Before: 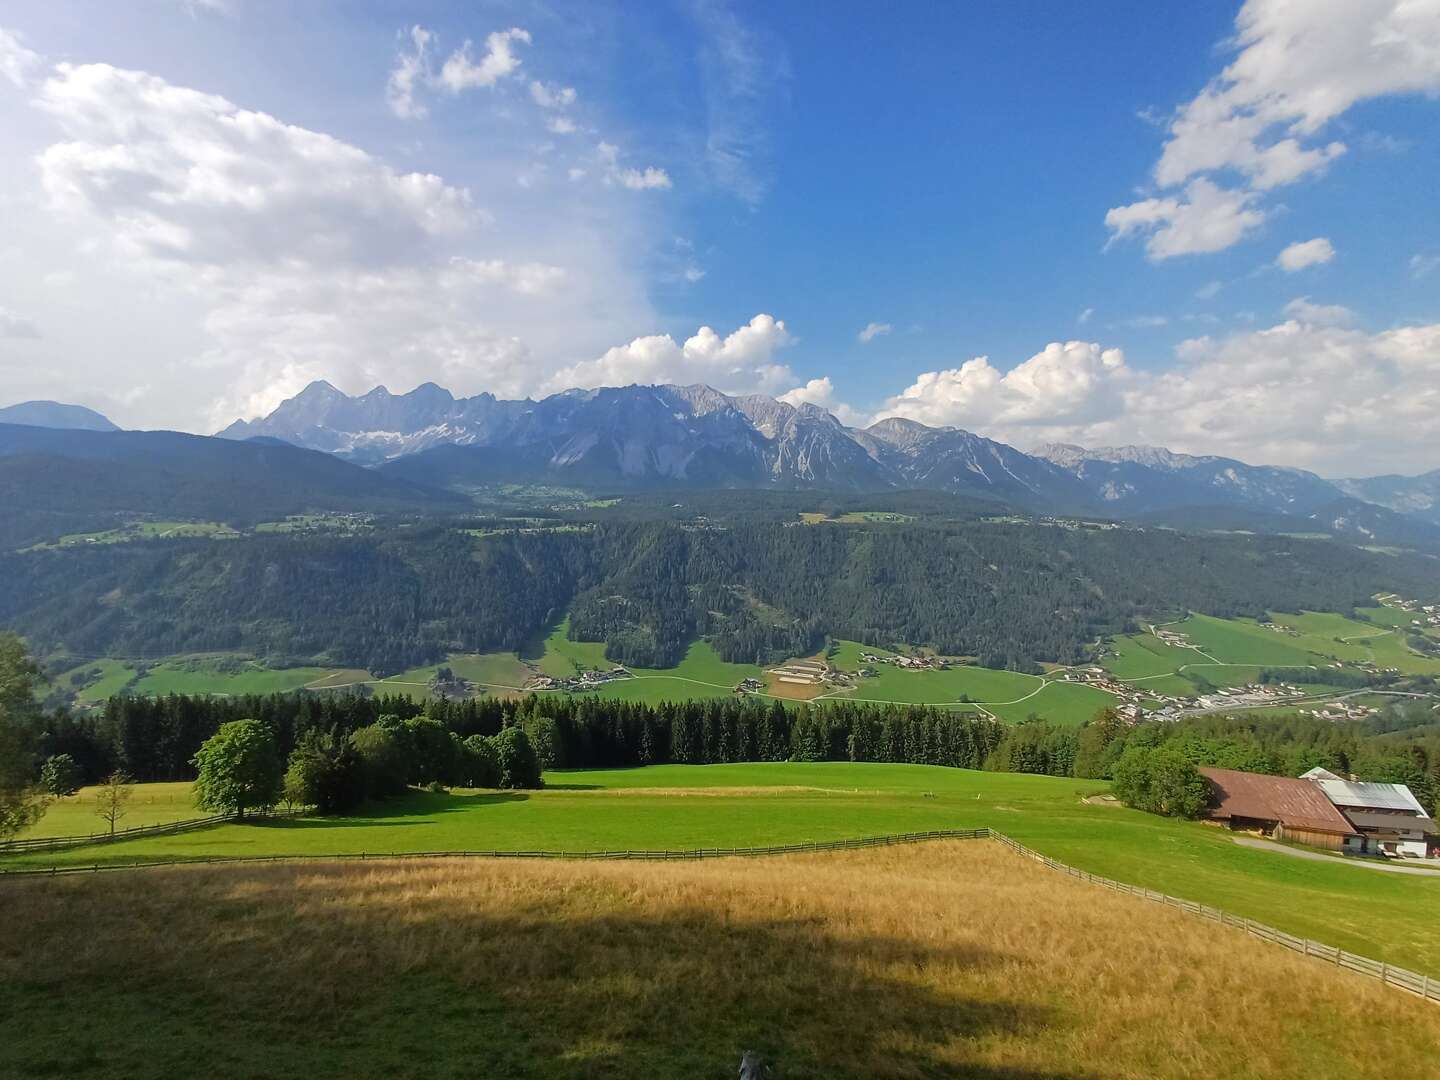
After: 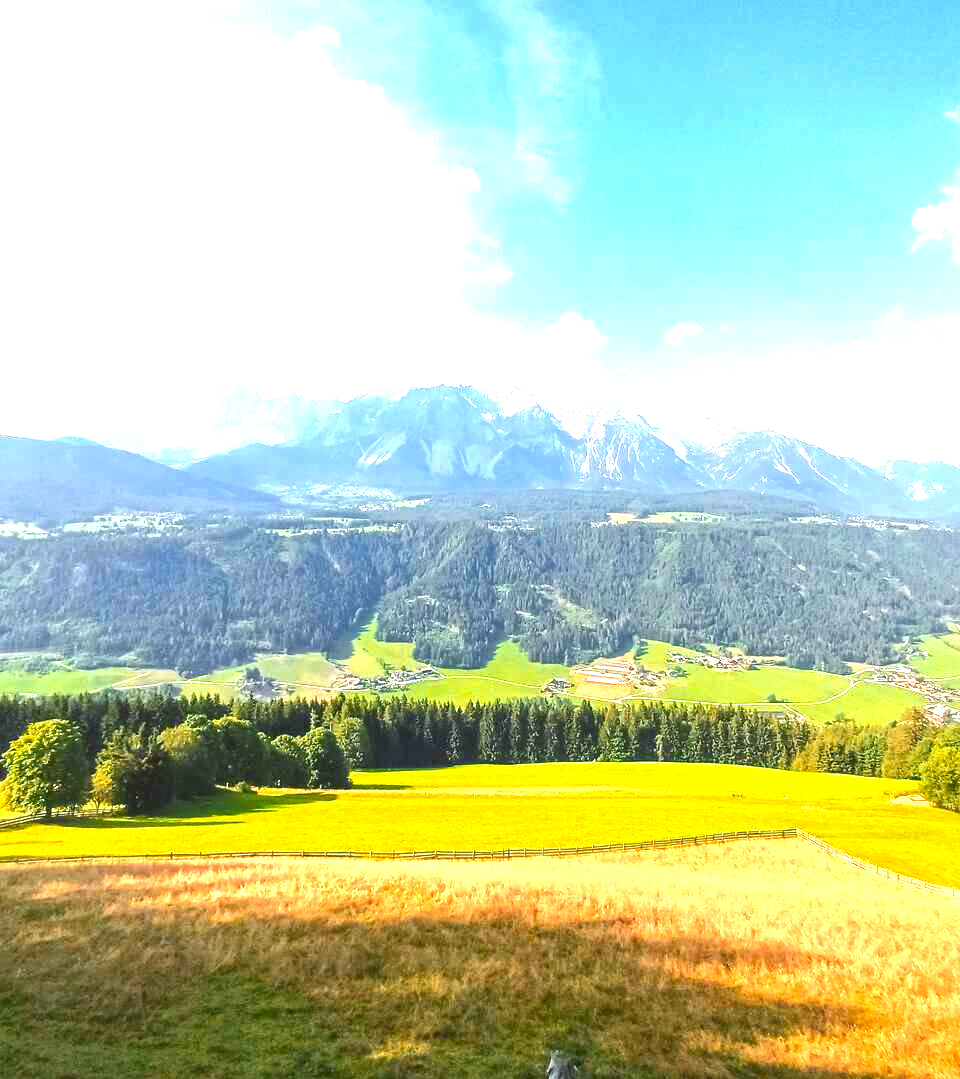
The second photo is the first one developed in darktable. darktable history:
color zones: curves: ch1 [(0.24, 0.634) (0.75, 0.5)]; ch2 [(0.253, 0.437) (0.745, 0.491)]
local contrast: on, module defaults
crop and rotate: left 13.397%, right 19.868%
exposure: black level correction 0, exposure 2.164 EV, compensate highlight preservation false
